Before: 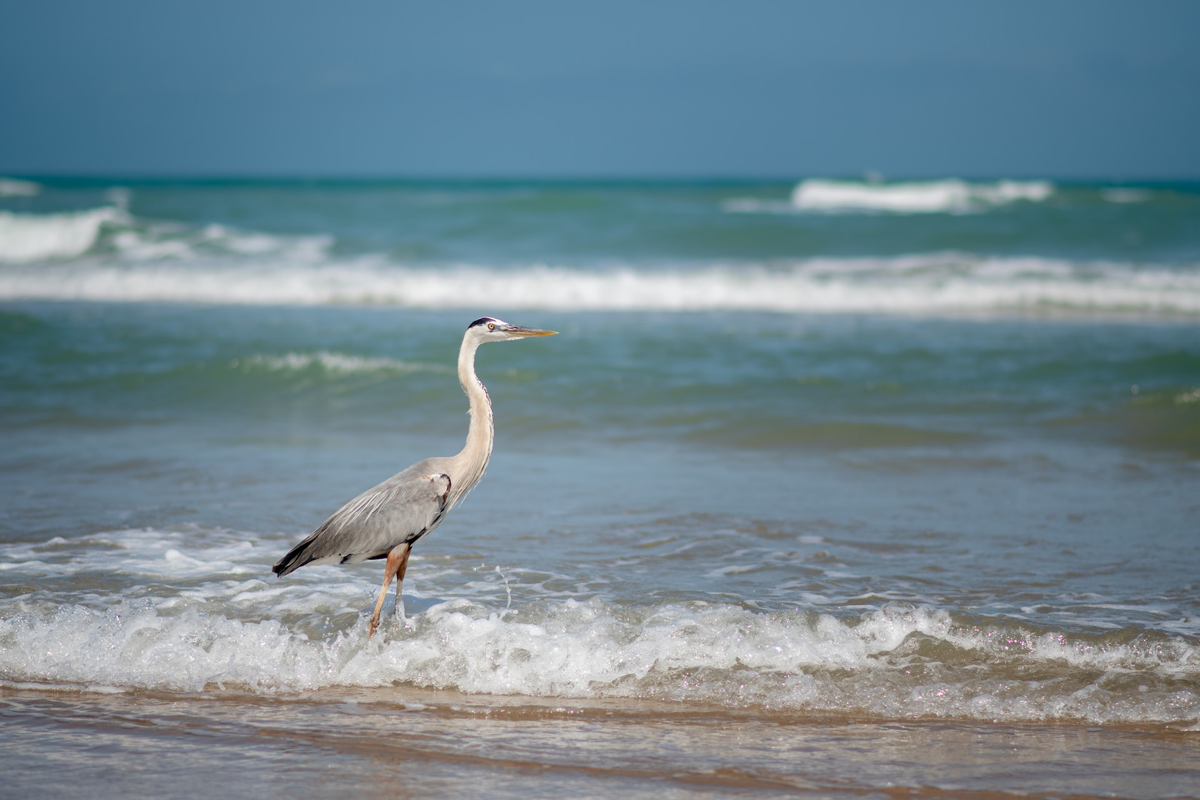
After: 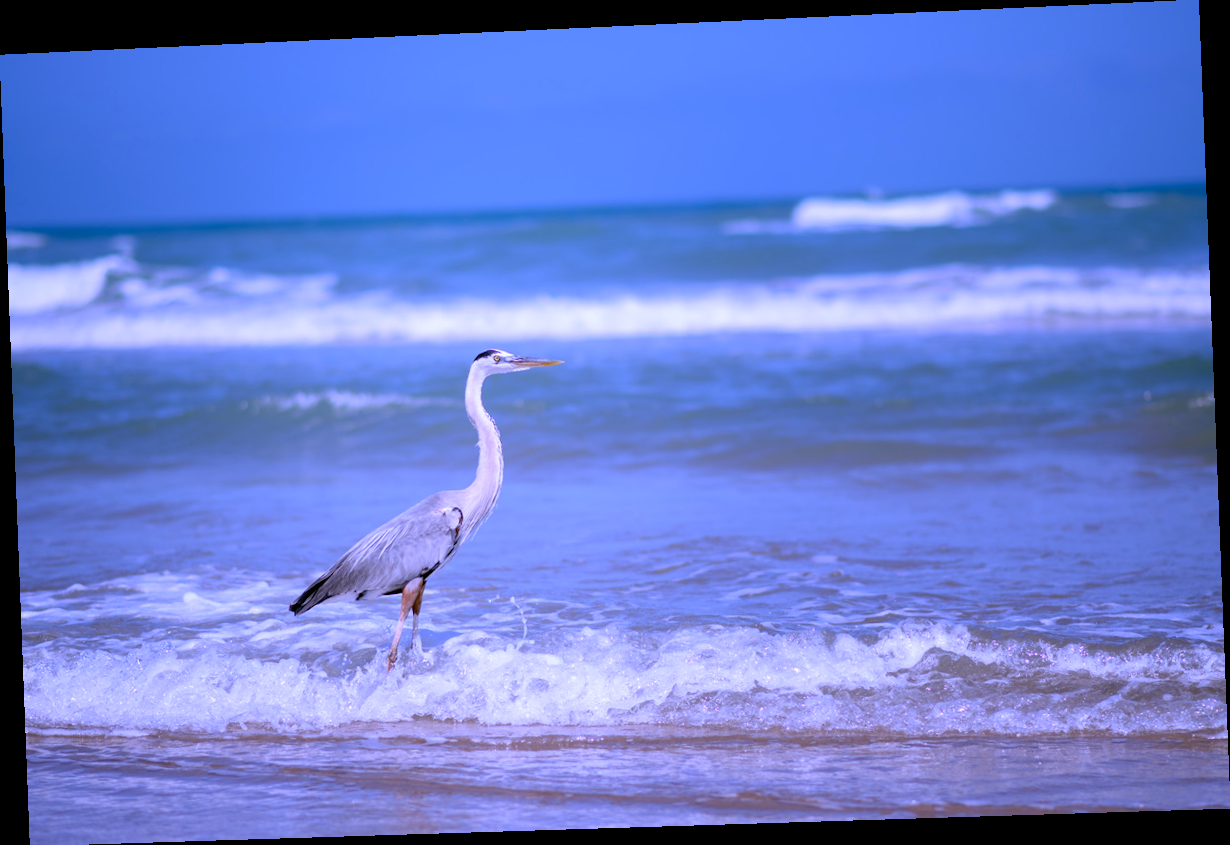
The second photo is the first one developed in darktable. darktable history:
white balance: red 0.98, blue 1.61
rotate and perspective: rotation -2.22°, lens shift (horizontal) -0.022, automatic cropping off
